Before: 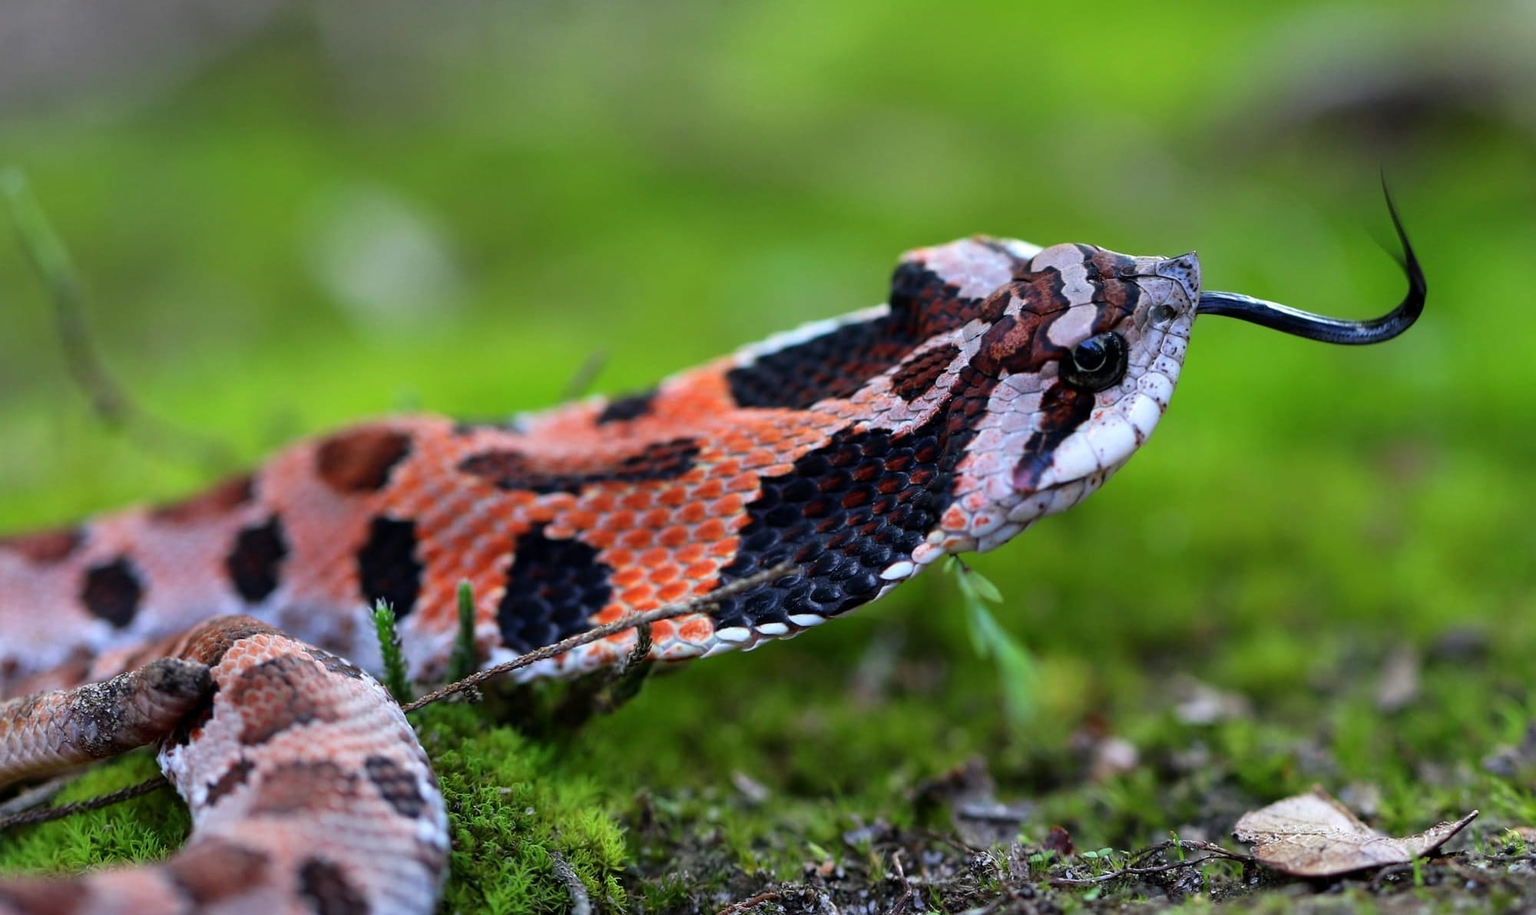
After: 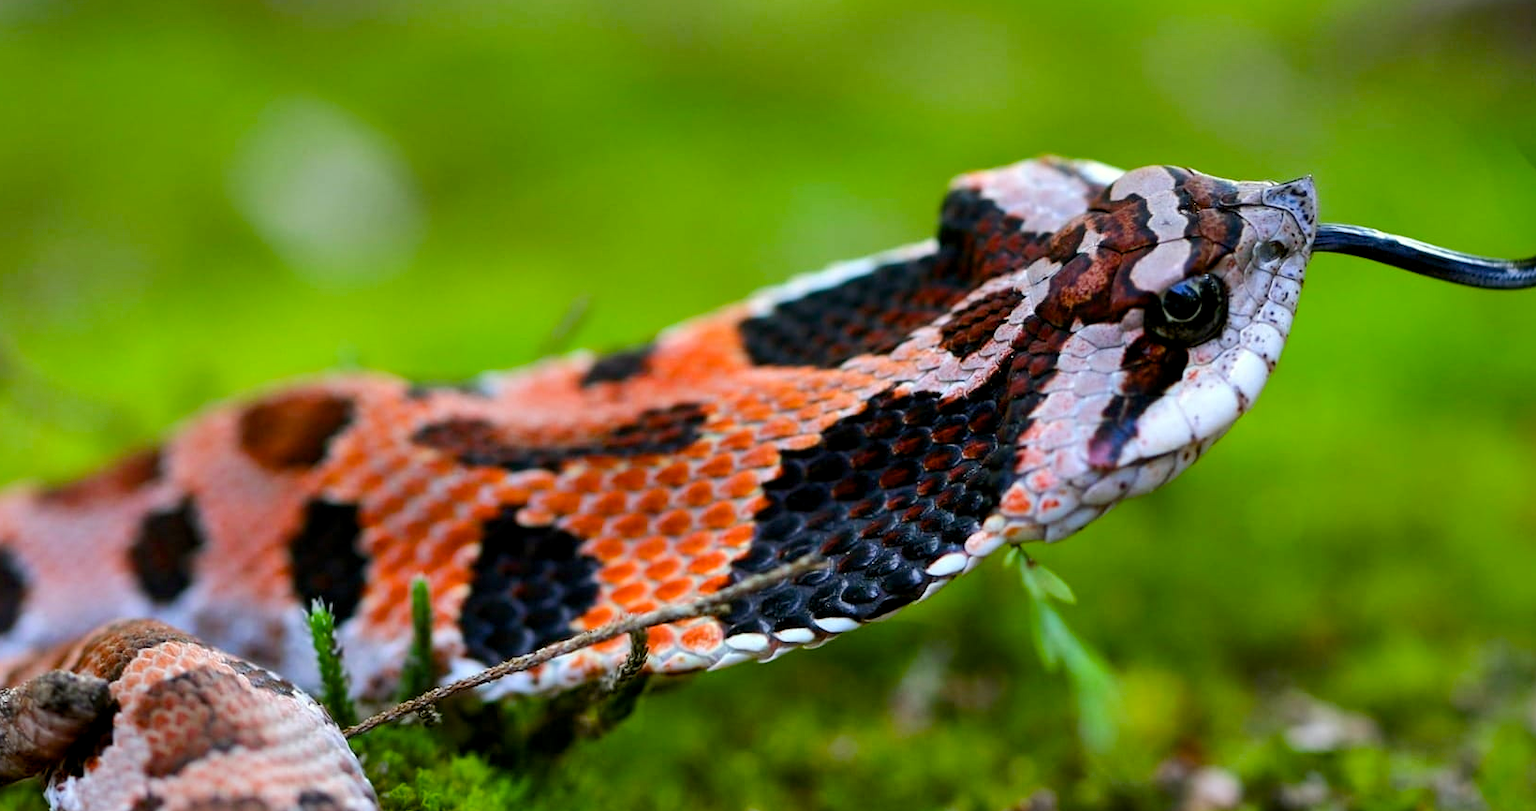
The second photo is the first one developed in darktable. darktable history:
shadows and highlights: highlights color adjustment 0%, low approximation 0.01, soften with gaussian
color balance rgb: global offset › luminance -0.51%, perceptual saturation grading › global saturation 27.53%, perceptual saturation grading › highlights -25%, perceptual saturation grading › shadows 25%, perceptual brilliance grading › highlights 6.62%, perceptual brilliance grading › mid-tones 17.07%, perceptual brilliance grading › shadows -5.23%
crop: left 7.856%, top 11.836%, right 10.12%, bottom 15.387%
color balance: mode lift, gamma, gain (sRGB), lift [1.04, 1, 1, 0.97], gamma [1.01, 1, 1, 0.97], gain [0.96, 1, 1, 0.97]
